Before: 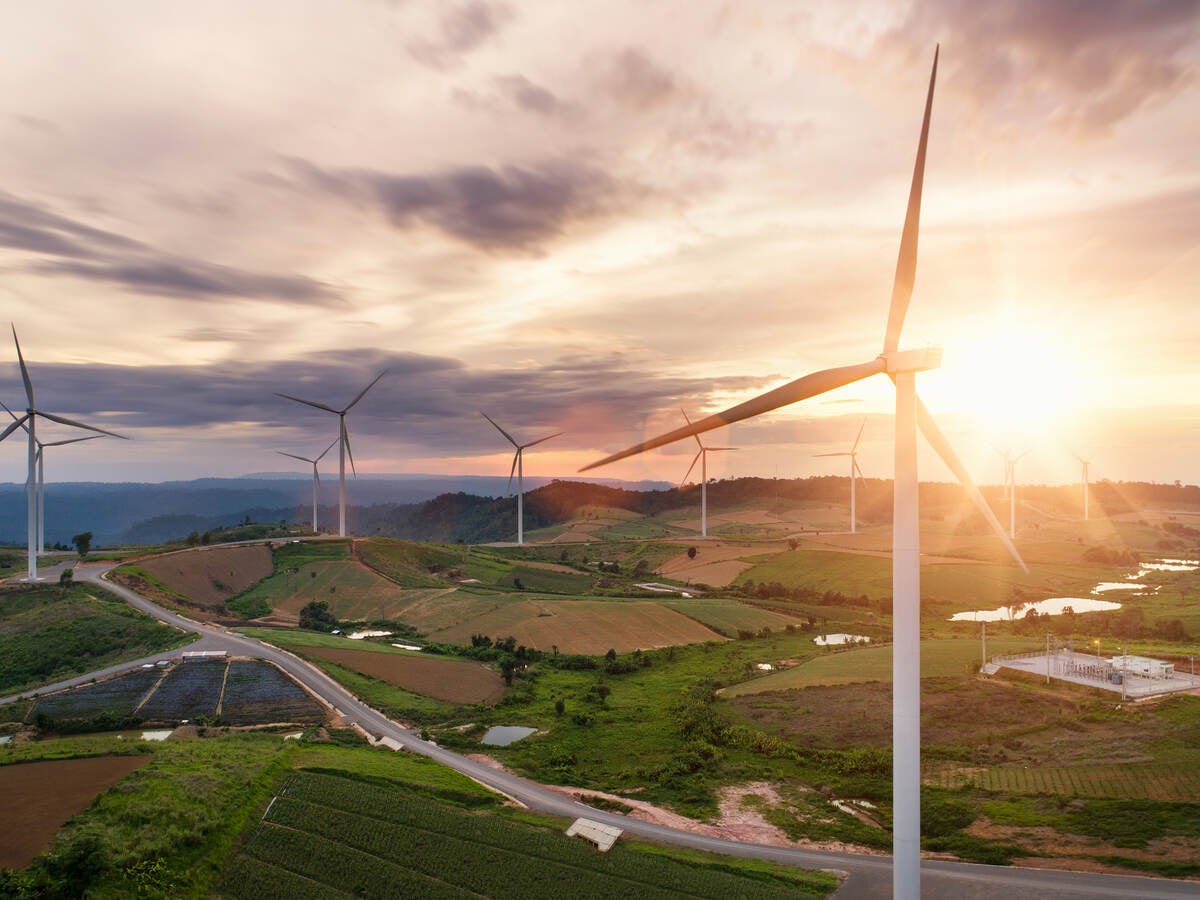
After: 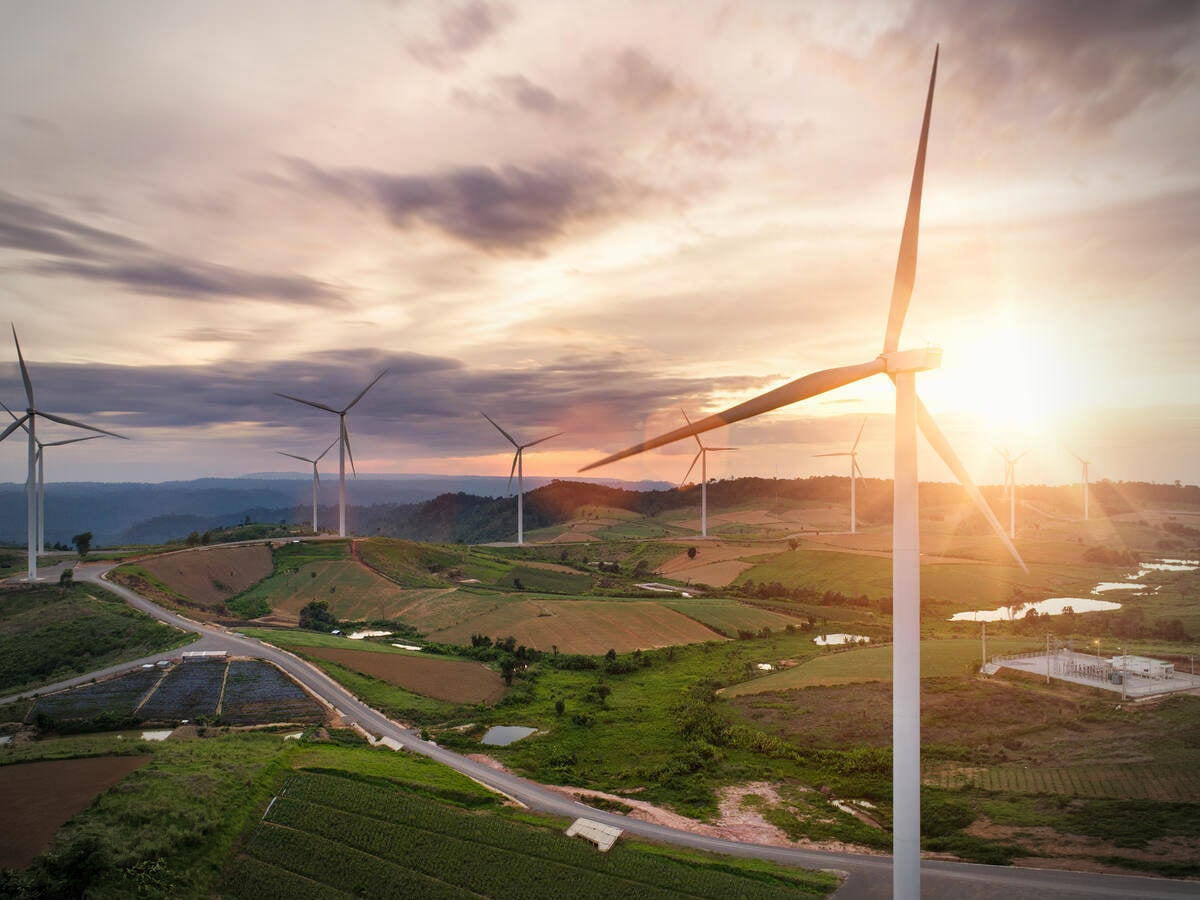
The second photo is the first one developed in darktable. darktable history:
vignetting: fall-off start 71.45%, unbound false
